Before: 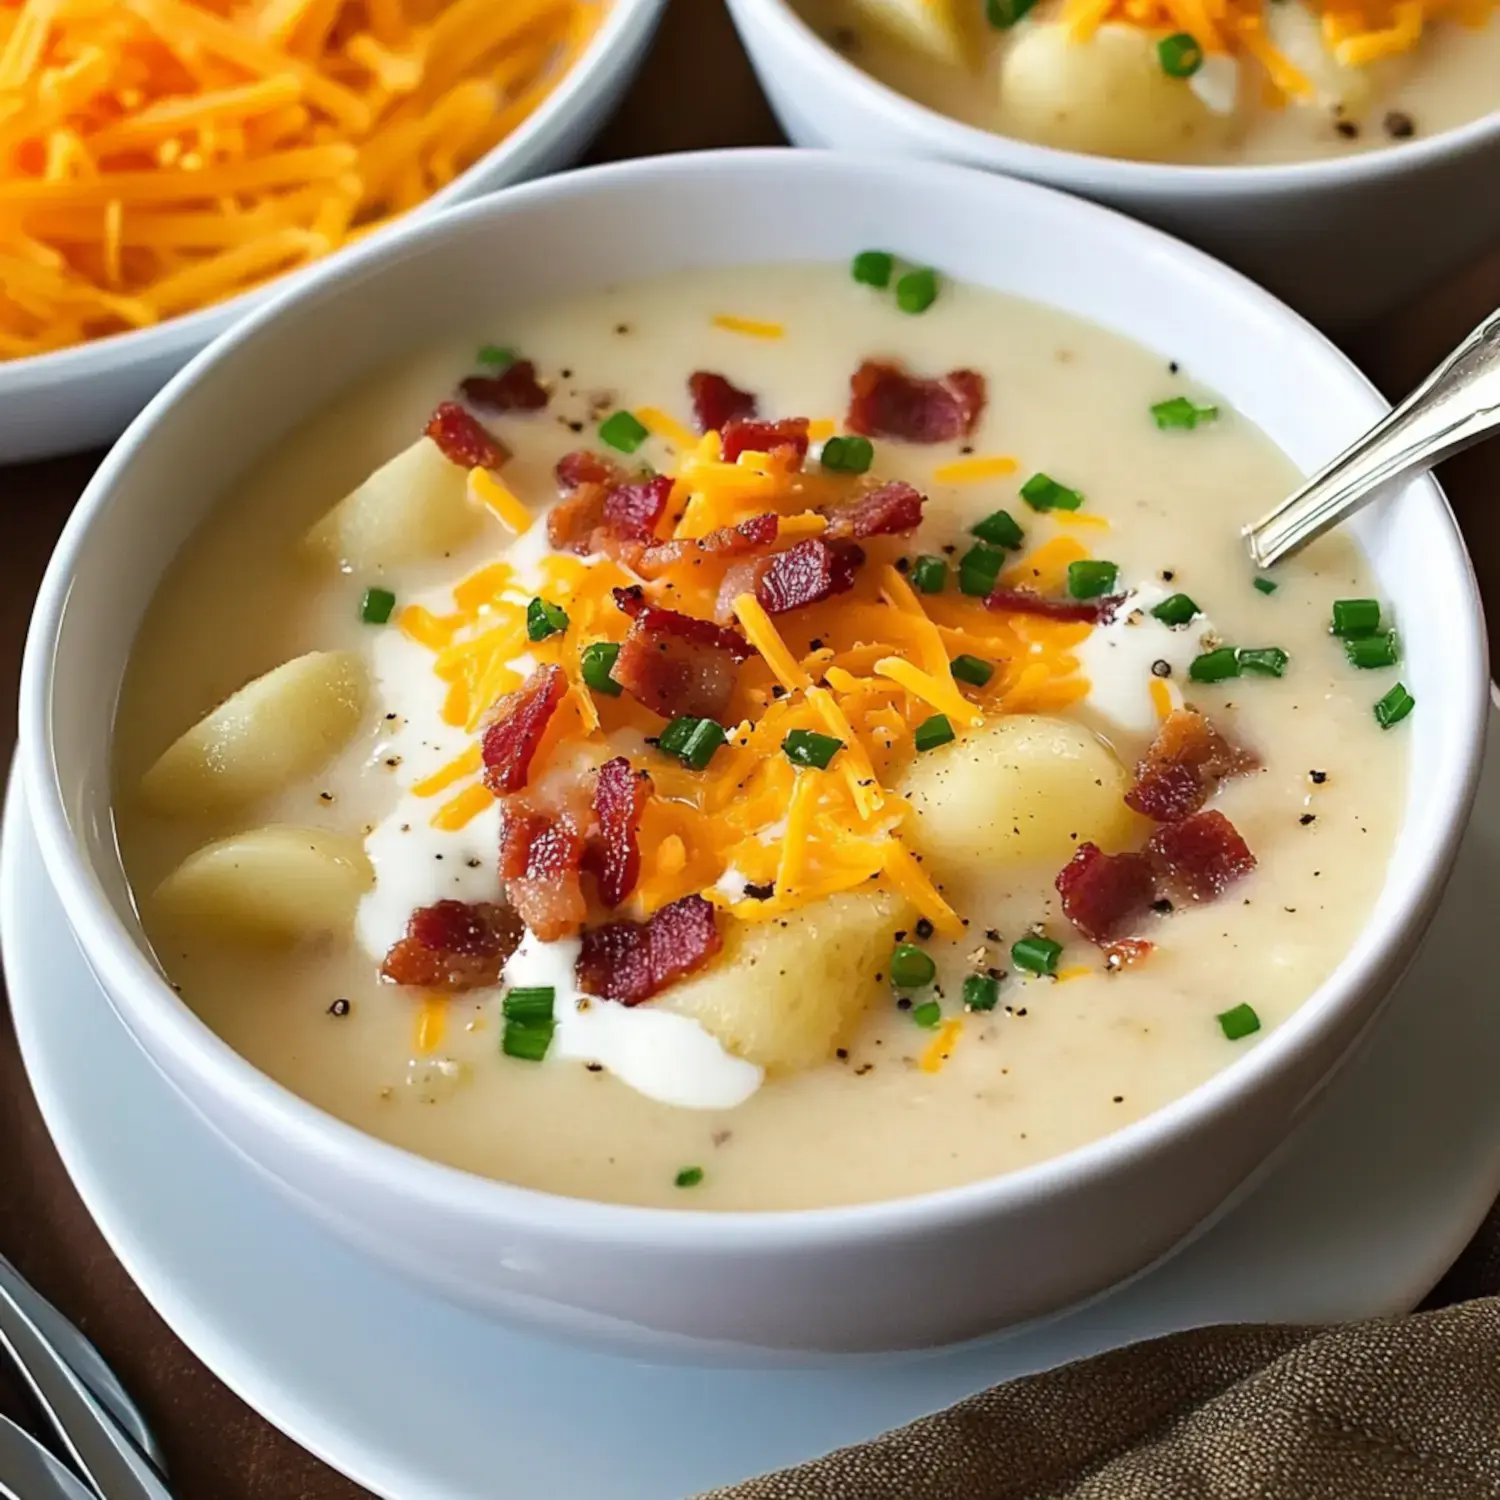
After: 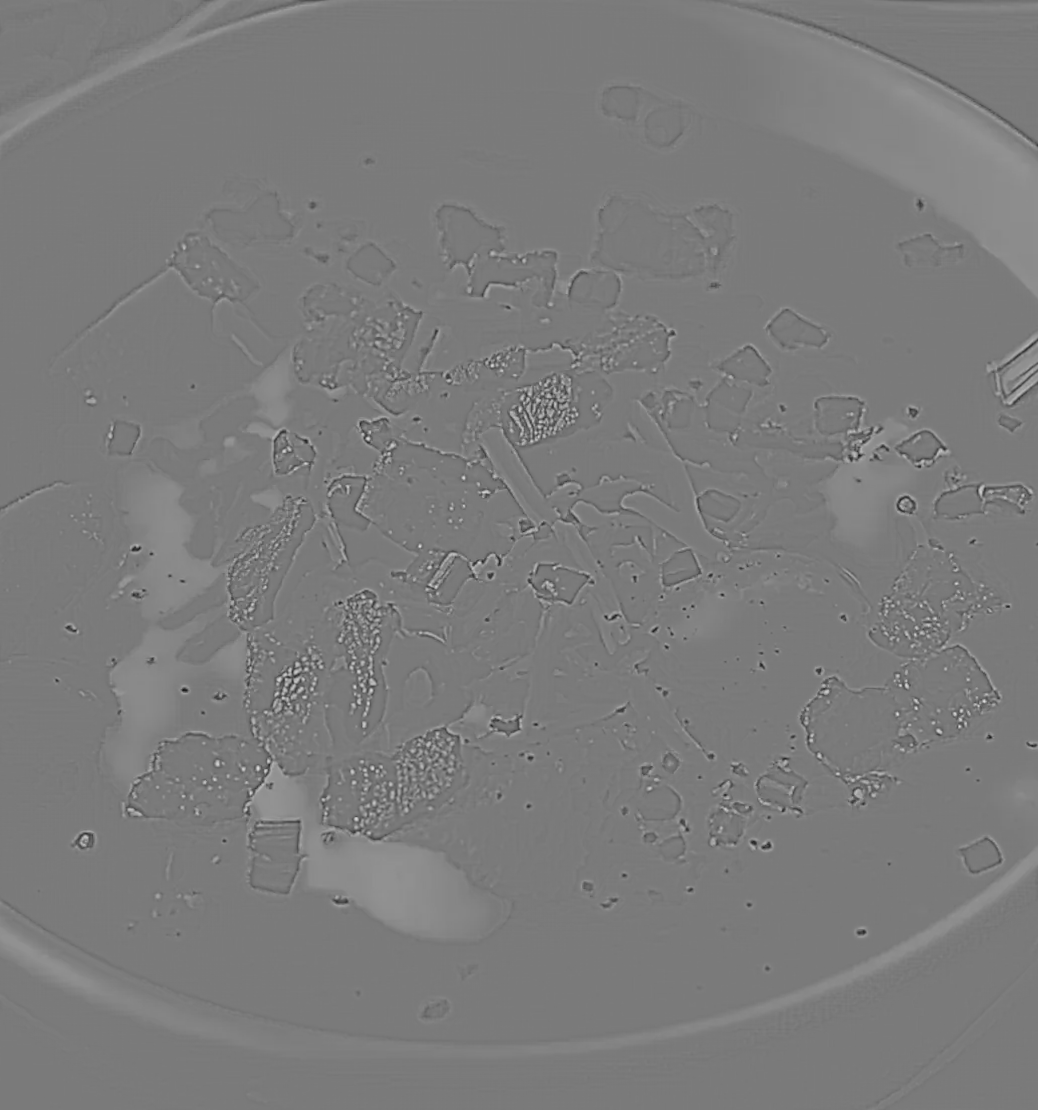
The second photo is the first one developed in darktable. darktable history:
sharpen: on, module defaults
contrast brightness saturation: contrast 0.26, brightness 0.02, saturation 0.87
exposure: black level correction 0, exposure 0.5 EV, compensate exposure bias true, compensate highlight preservation false
crop and rotate: left 17.046%, top 10.659%, right 12.989%, bottom 14.553%
color correction: saturation 1.32
local contrast: detail 150%
highpass: sharpness 5.84%, contrast boost 8.44%
rotate and perspective: rotation 0.174°, lens shift (vertical) 0.013, lens shift (horizontal) 0.019, shear 0.001, automatic cropping original format, crop left 0.007, crop right 0.991, crop top 0.016, crop bottom 0.997
